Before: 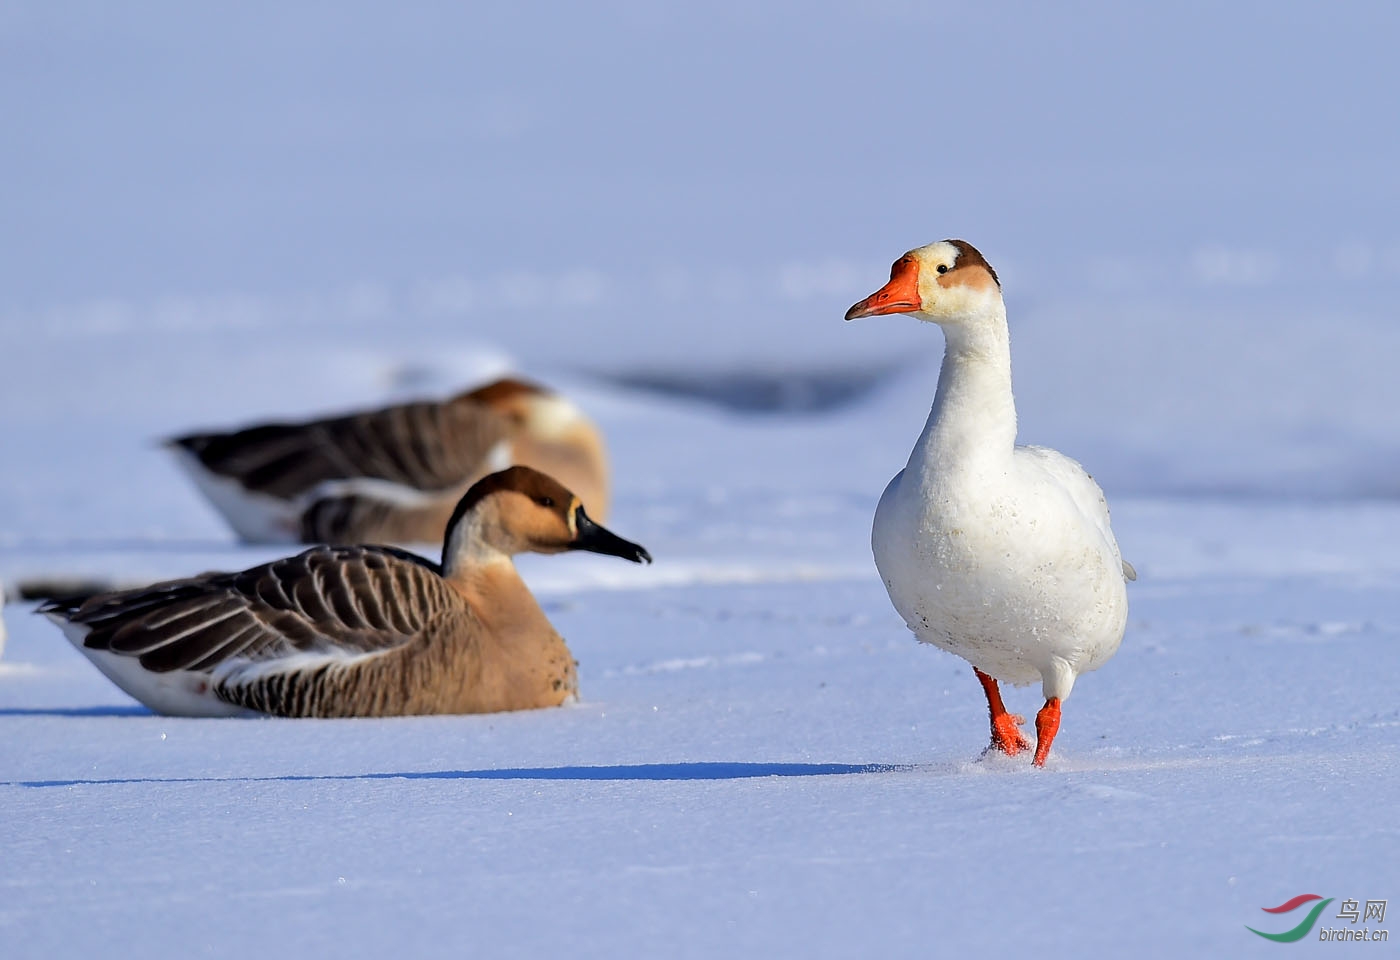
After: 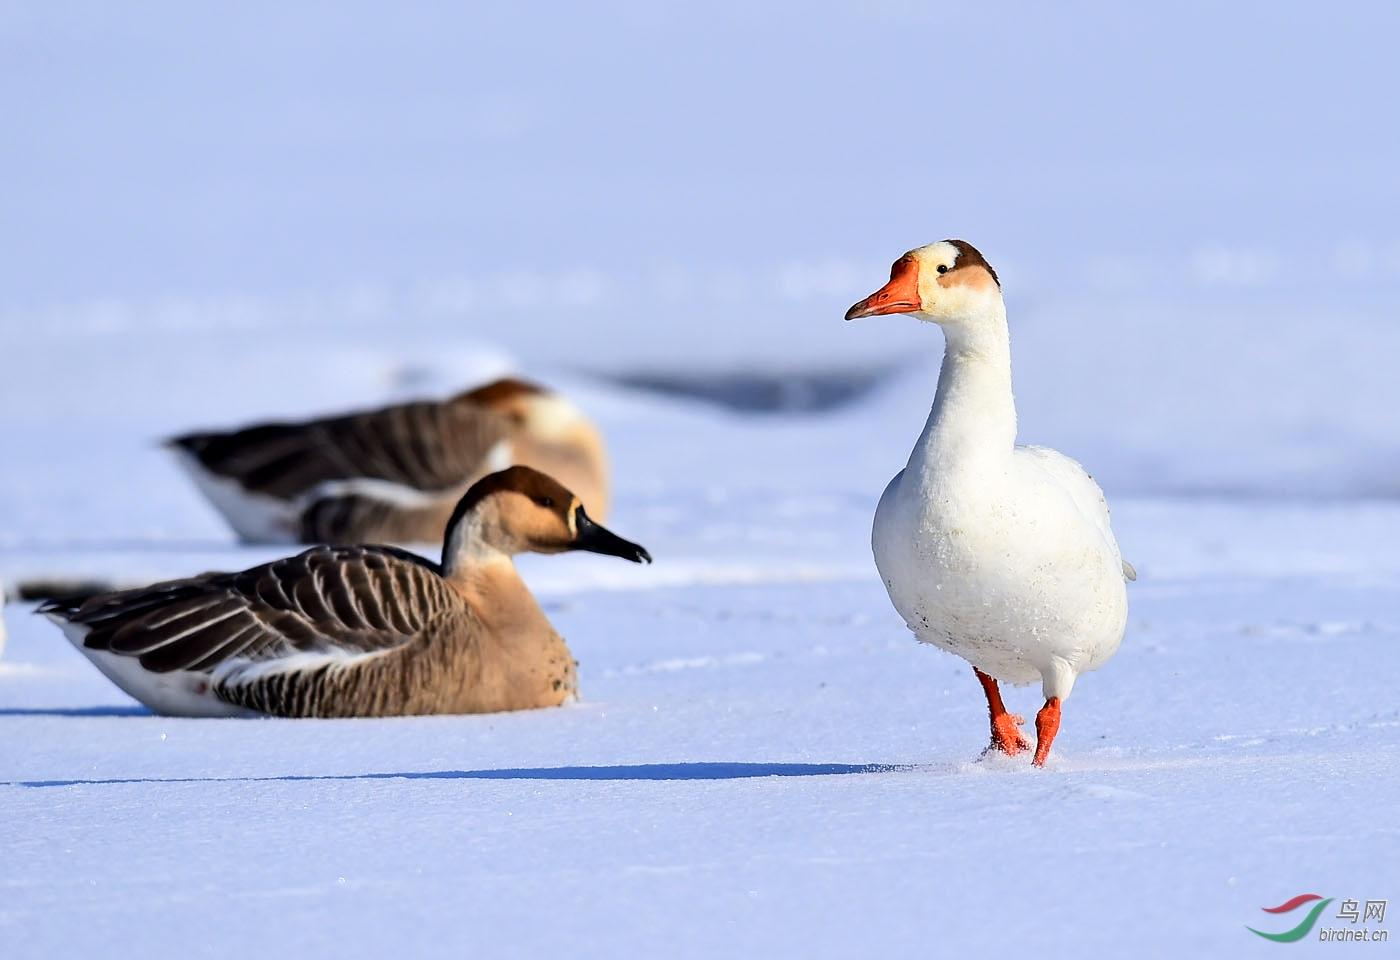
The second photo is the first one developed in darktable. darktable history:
contrast brightness saturation: contrast 0.237, brightness 0.09
